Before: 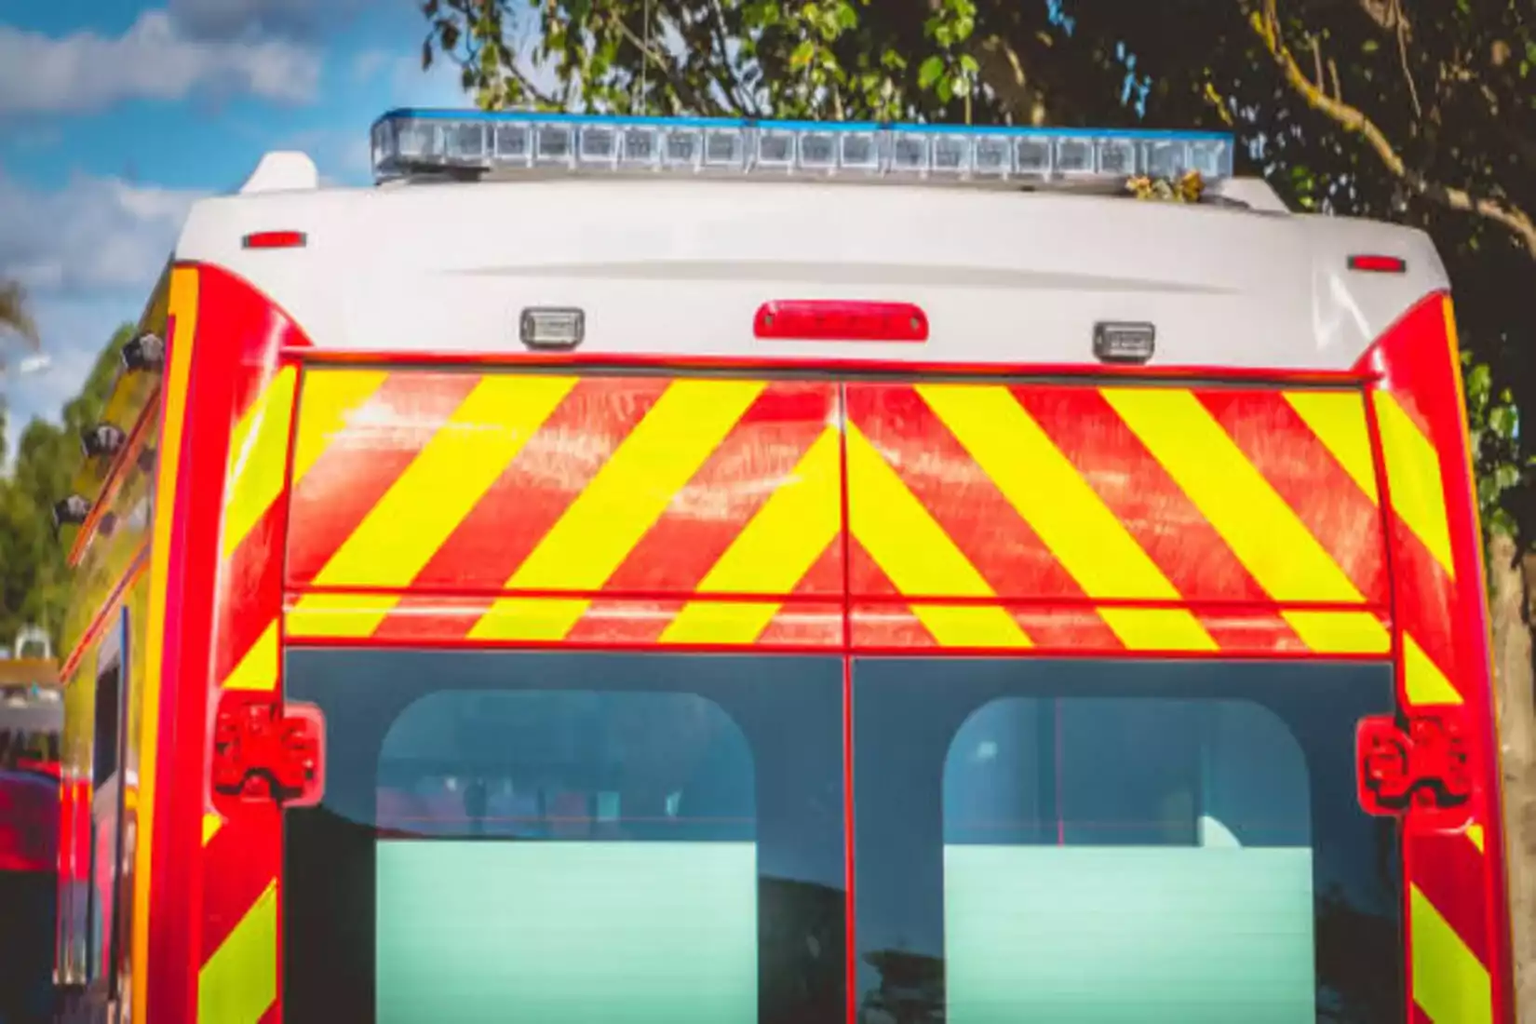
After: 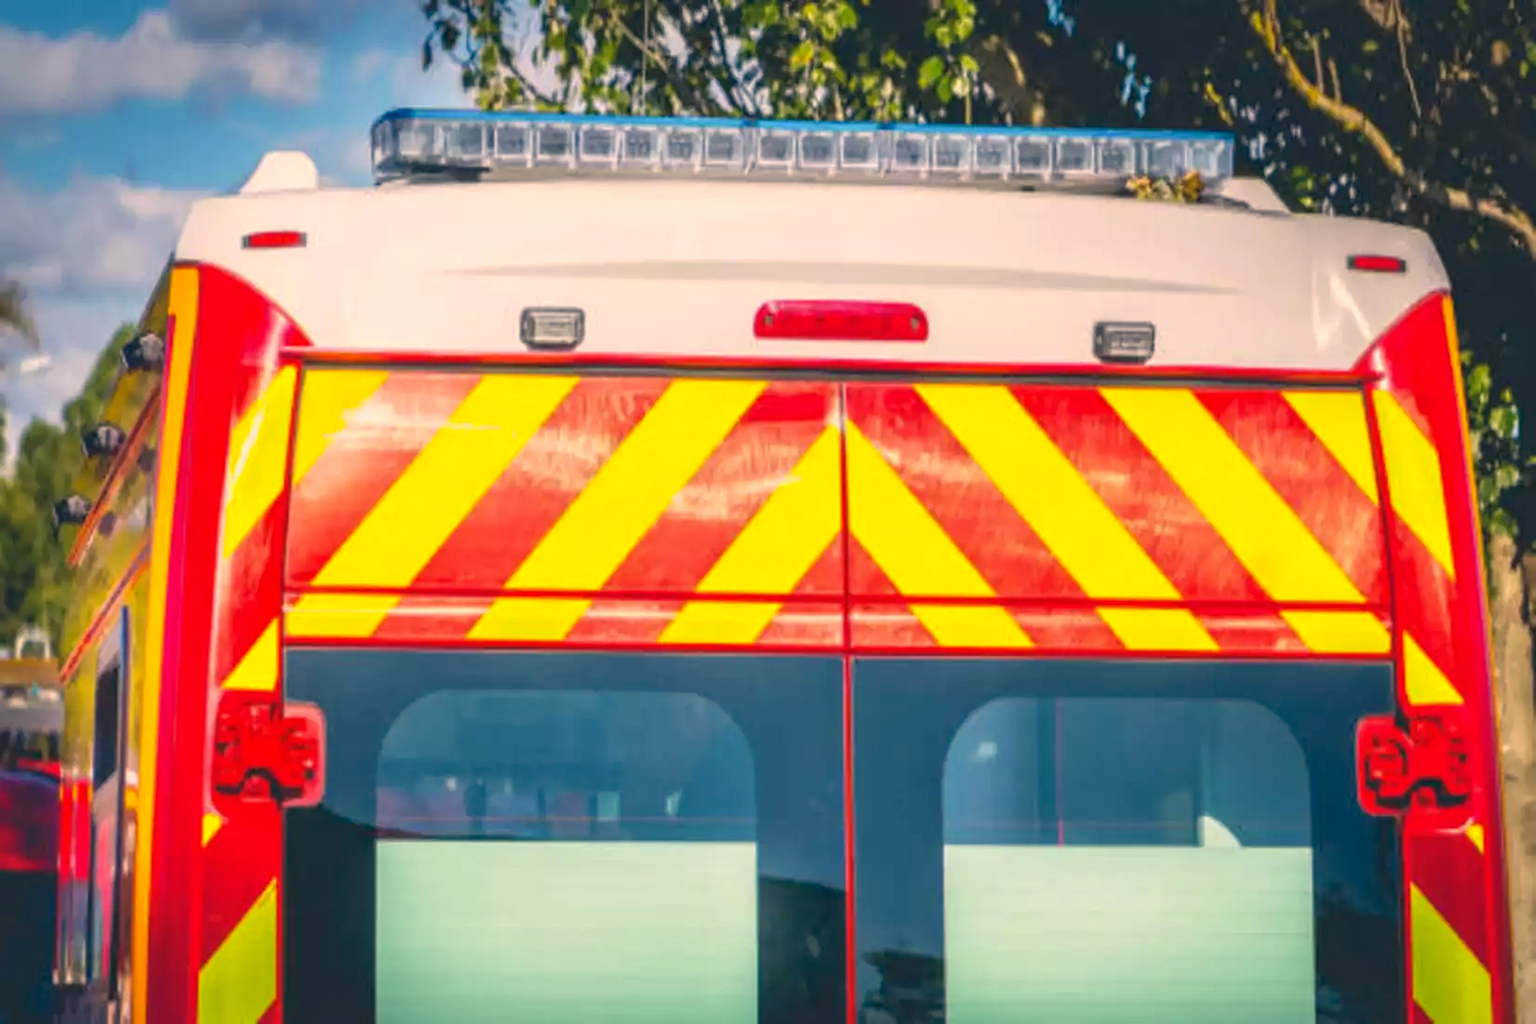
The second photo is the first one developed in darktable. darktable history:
local contrast: highlights 100%, shadows 100%, detail 120%, midtone range 0.2
color correction: highlights a* 10.32, highlights b* 14.66, shadows a* -9.59, shadows b* -15.02
